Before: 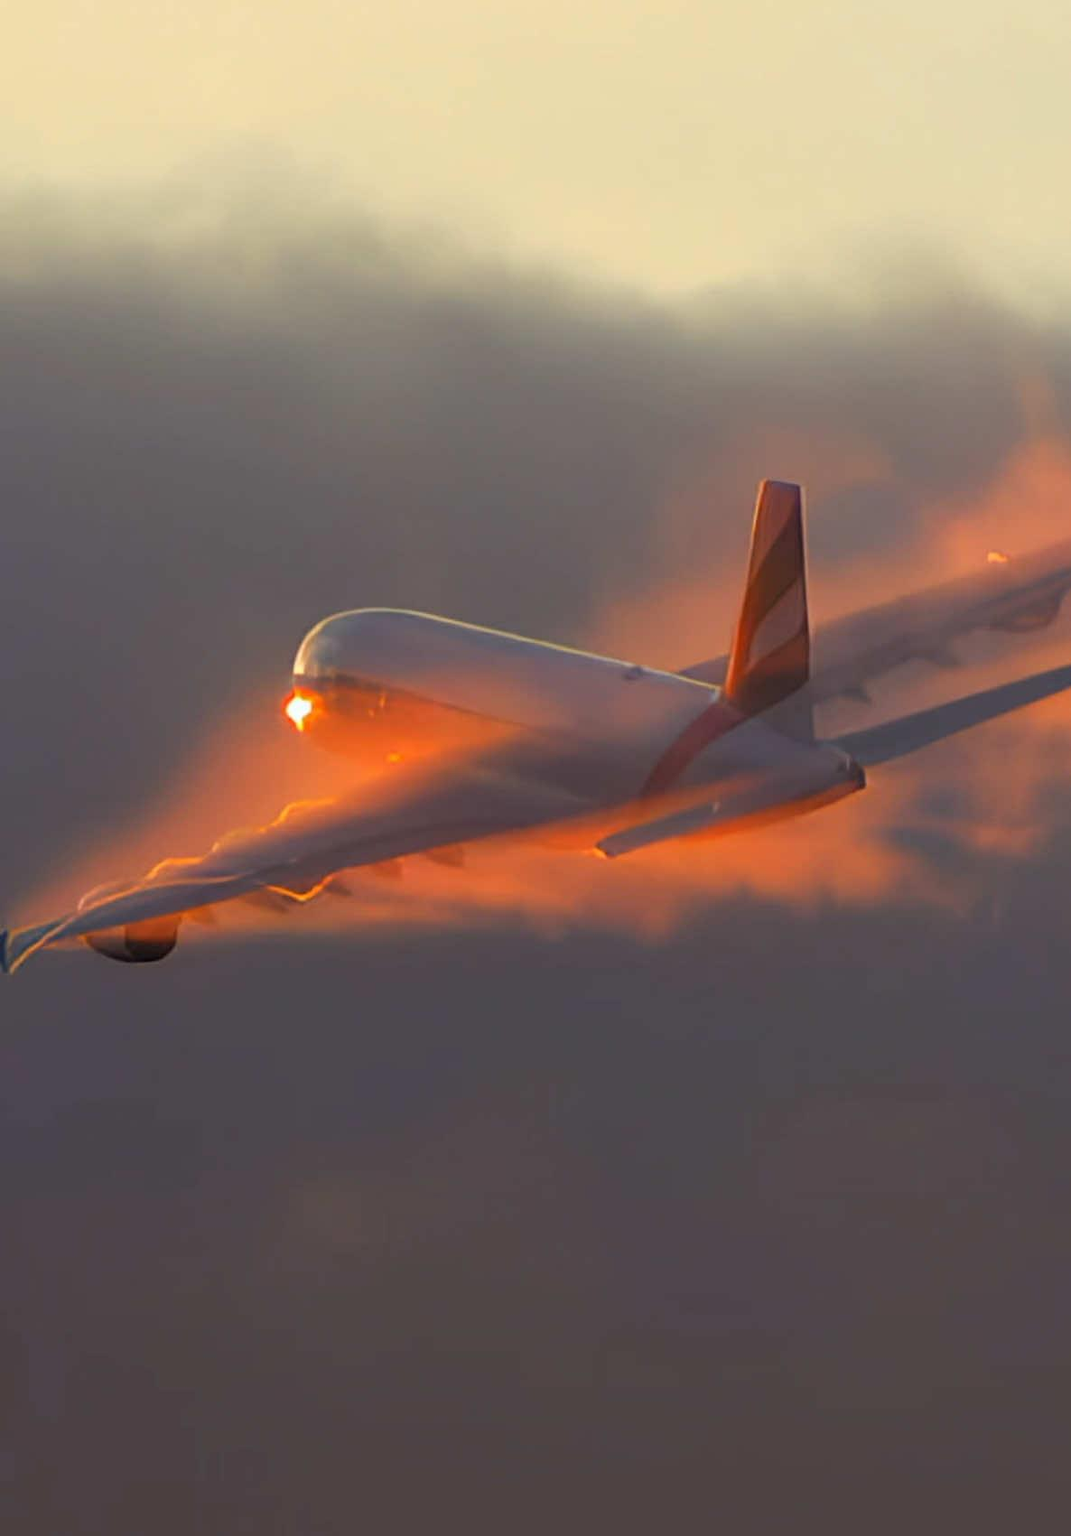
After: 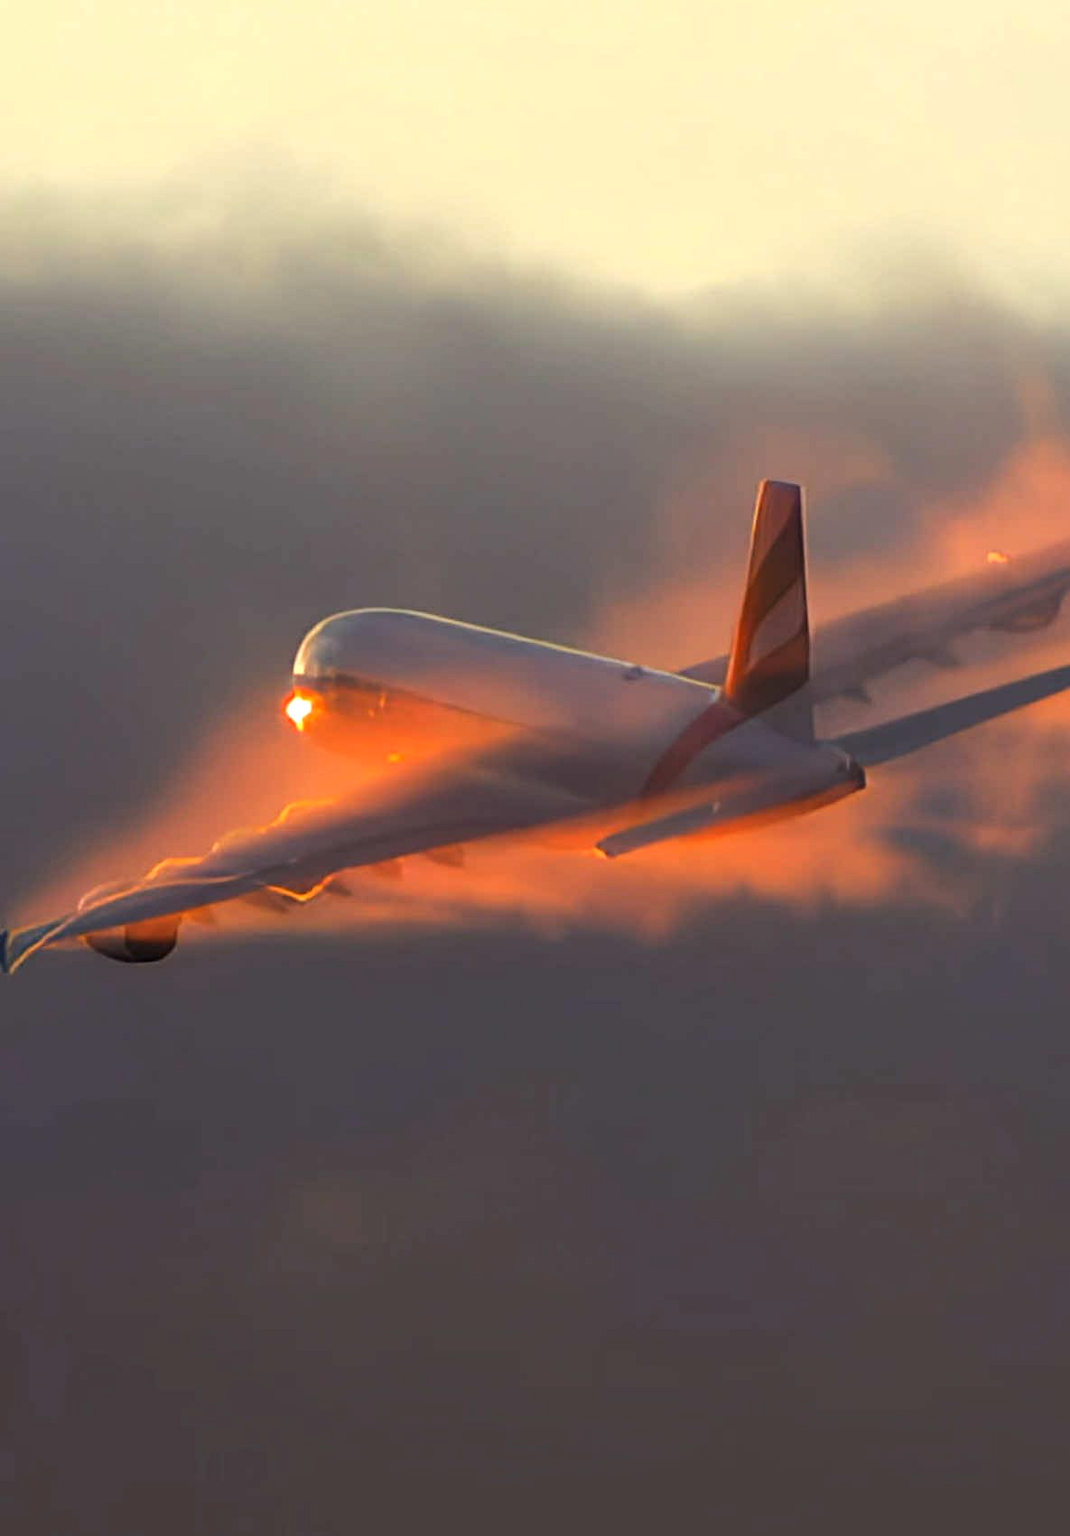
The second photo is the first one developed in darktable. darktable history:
tone equalizer: -8 EV -0.429 EV, -7 EV -0.382 EV, -6 EV -0.357 EV, -5 EV -0.208 EV, -3 EV 0.244 EV, -2 EV 0.326 EV, -1 EV 0.399 EV, +0 EV 0.395 EV, edges refinement/feathering 500, mask exposure compensation -1.57 EV, preserve details no
